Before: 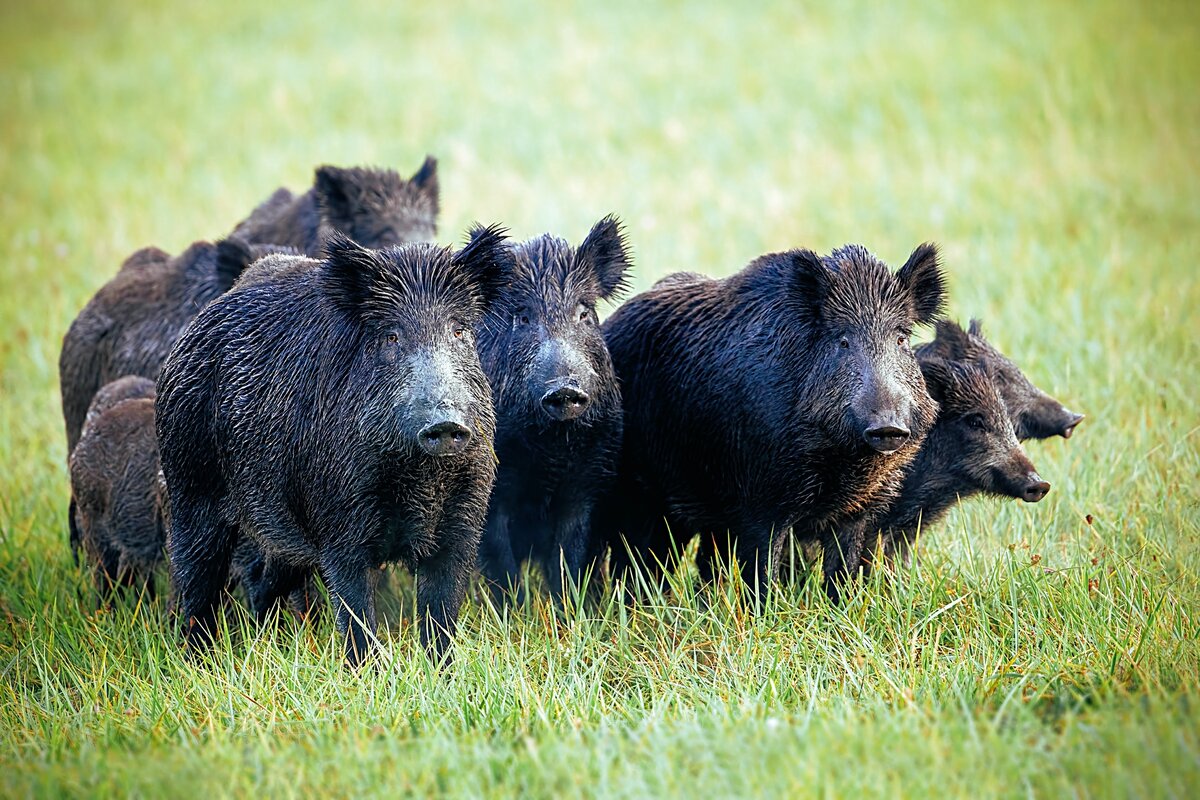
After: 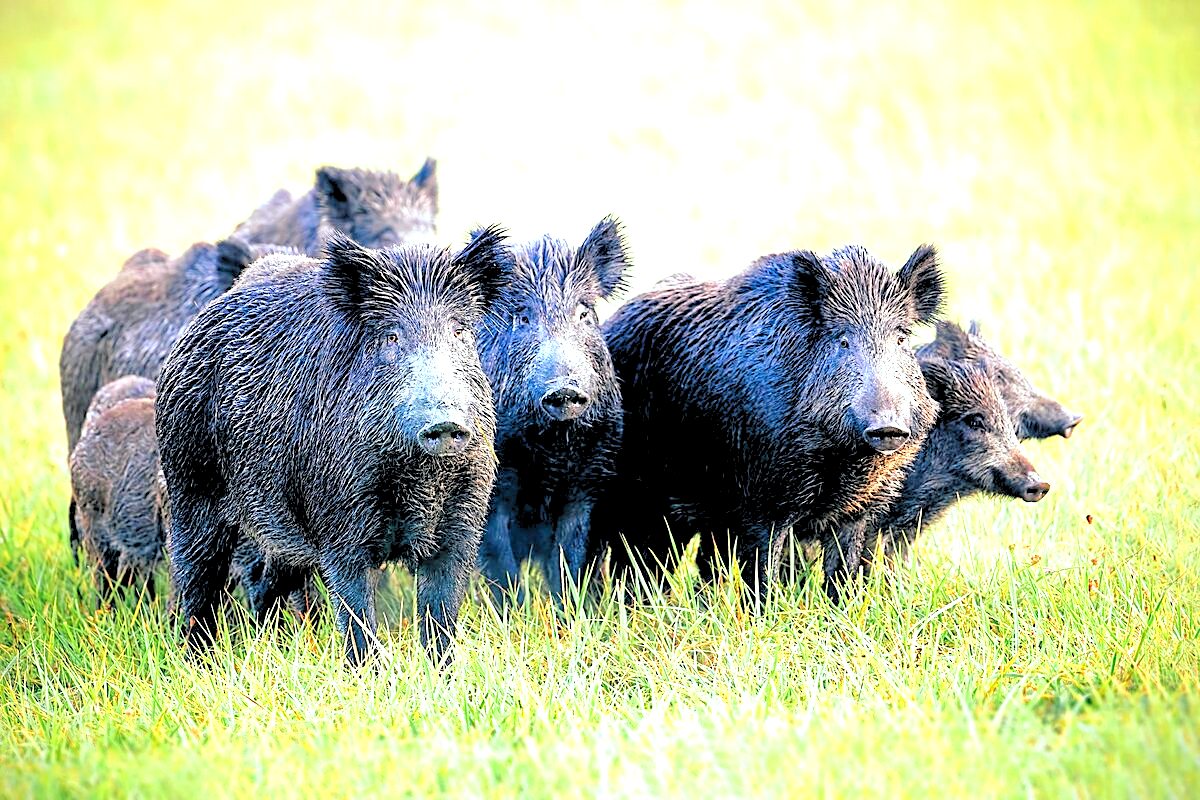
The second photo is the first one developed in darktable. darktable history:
sharpen: amount 0.202
levels: levels [0.093, 0.434, 0.988]
exposure: black level correction 0, exposure 1.176 EV, compensate highlight preservation false
